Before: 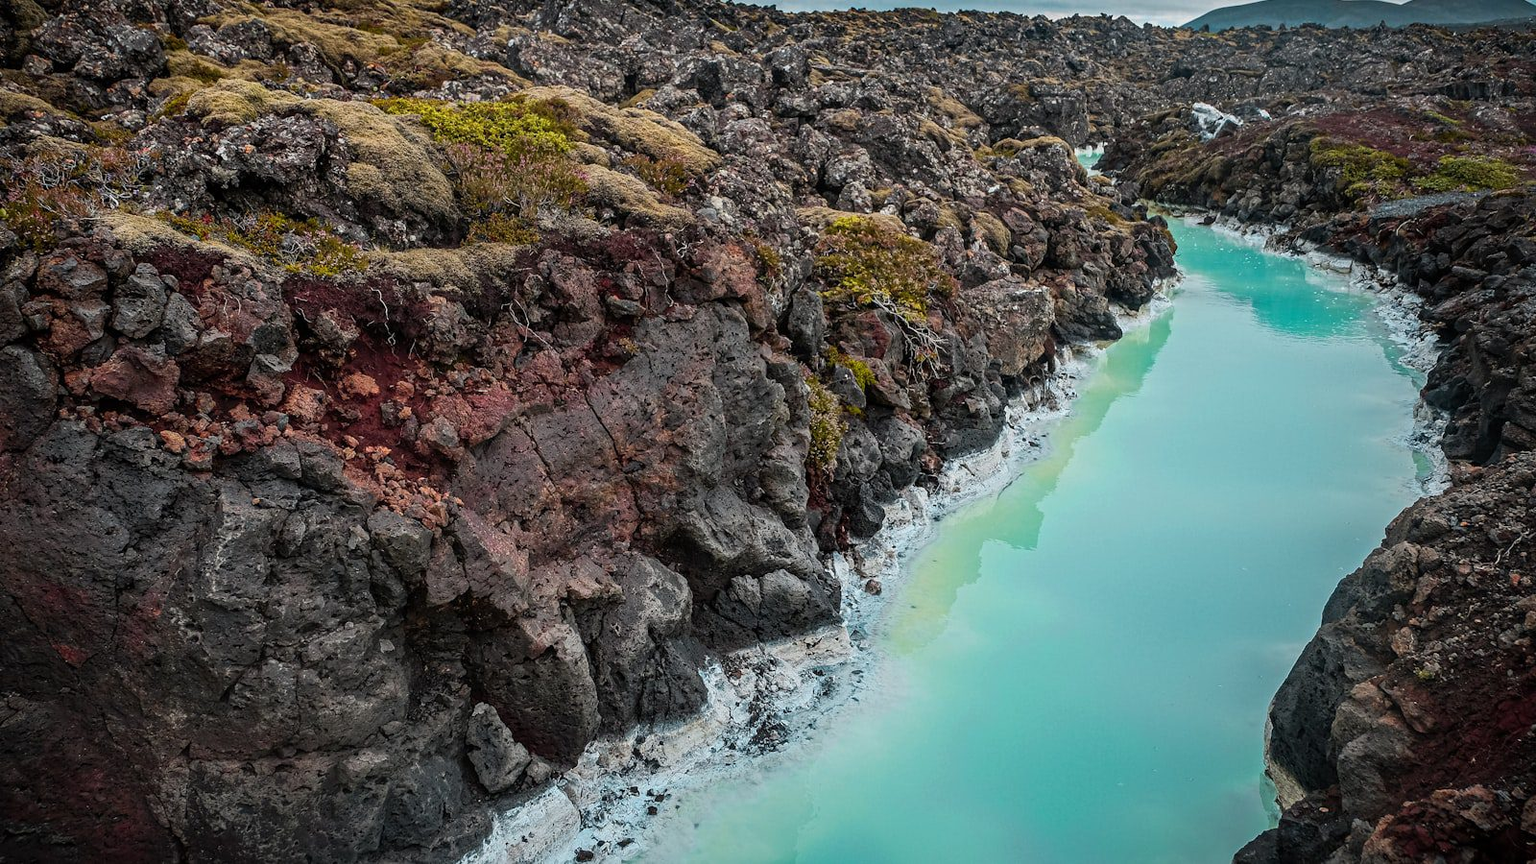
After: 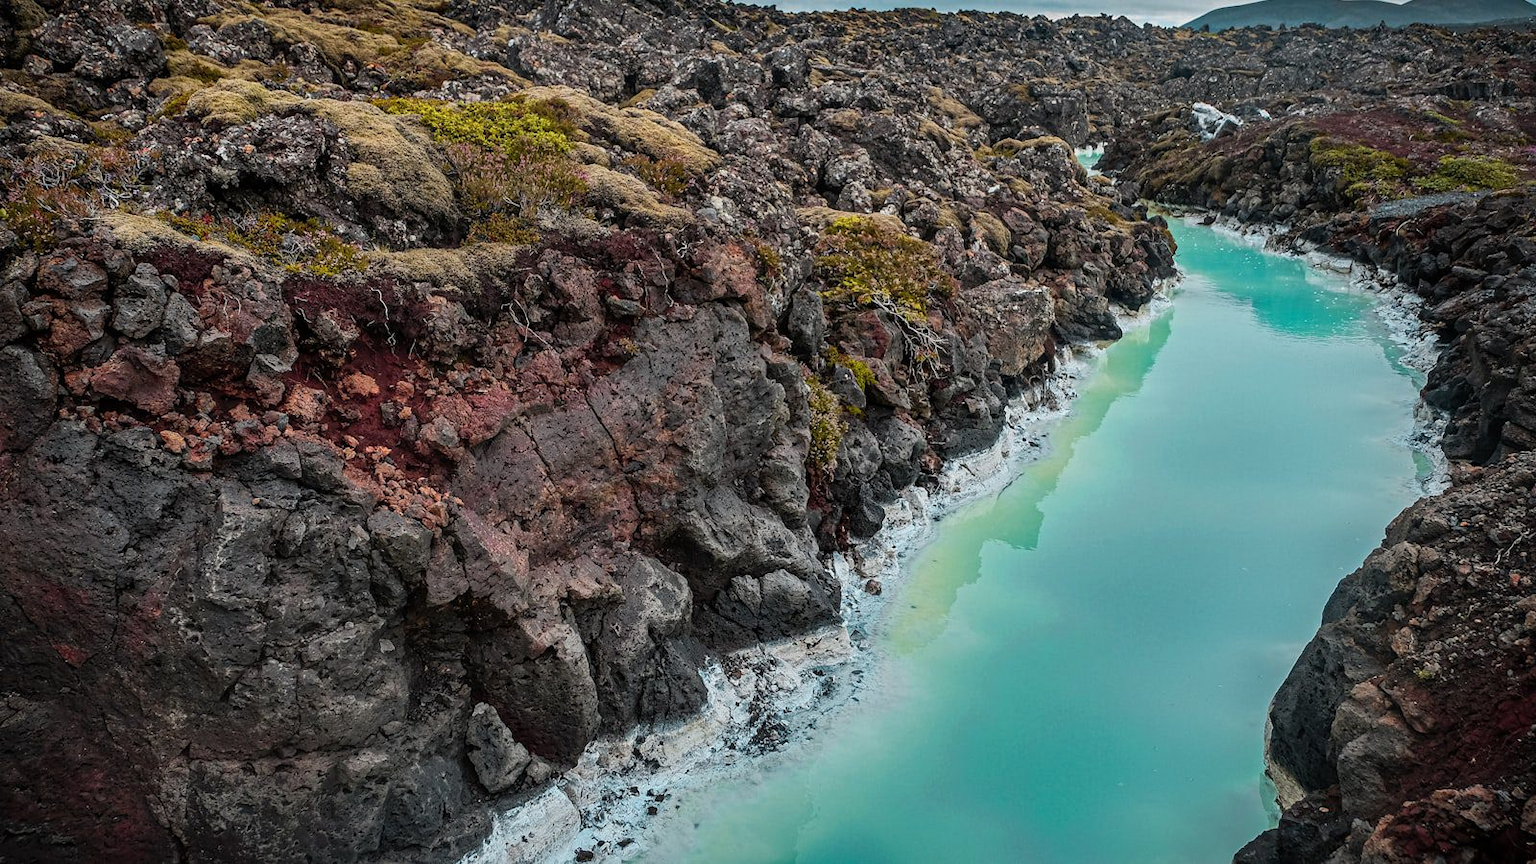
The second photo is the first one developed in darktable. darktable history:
color correction: highlights b* 0.016
shadows and highlights: shadows 20.74, highlights -81.35, soften with gaussian
